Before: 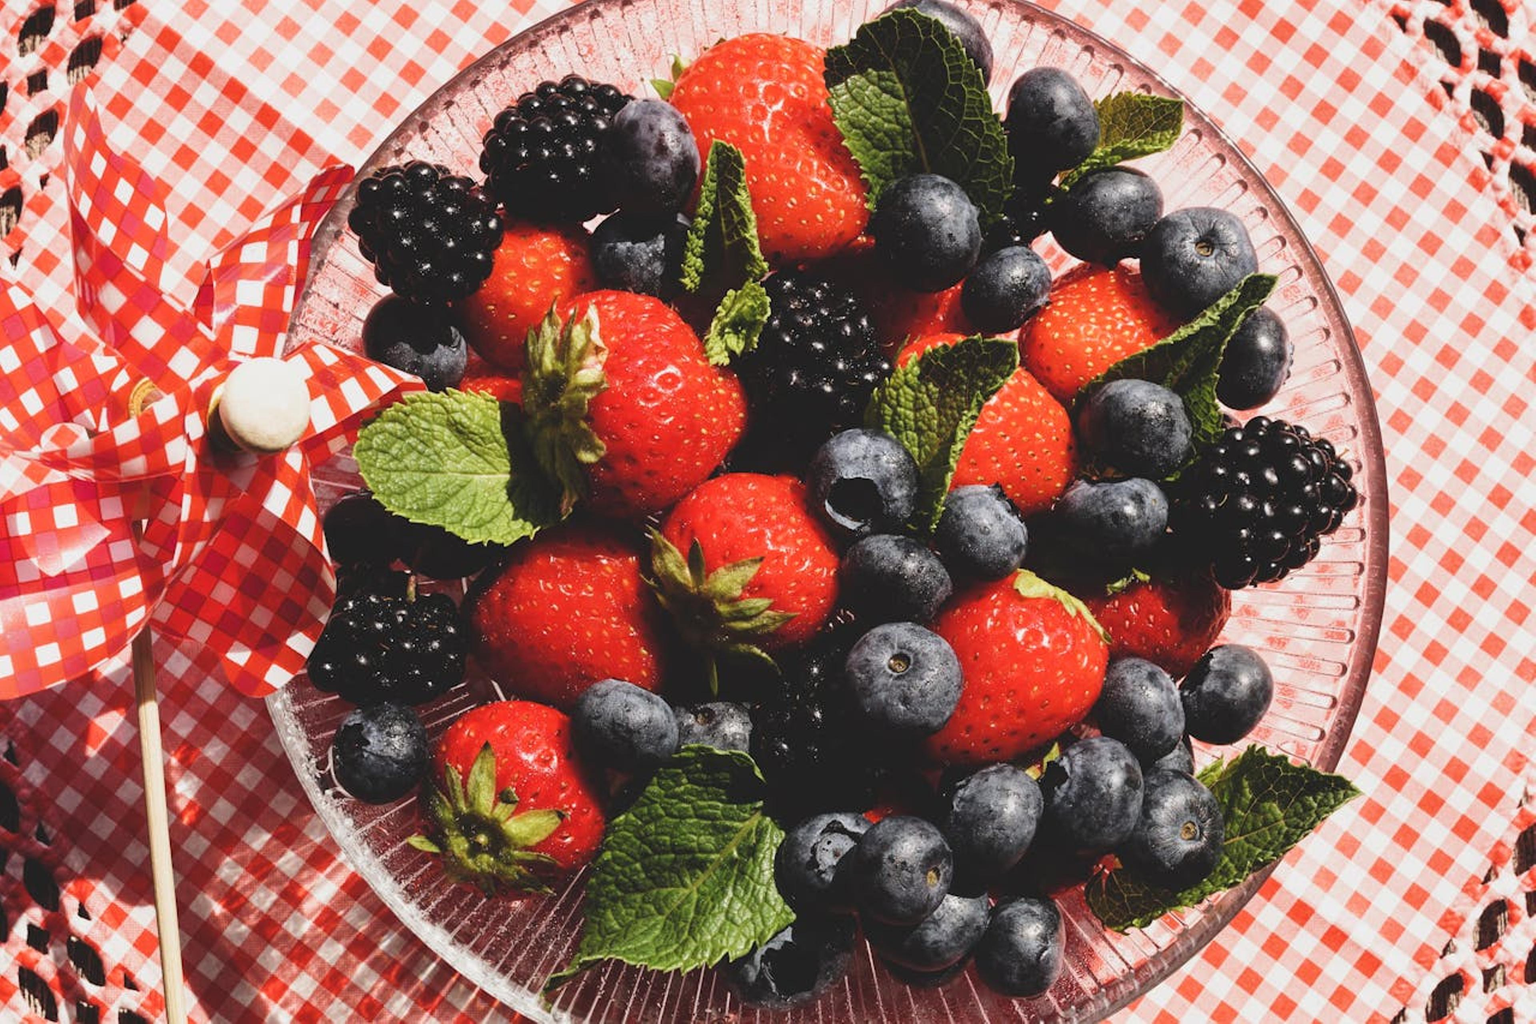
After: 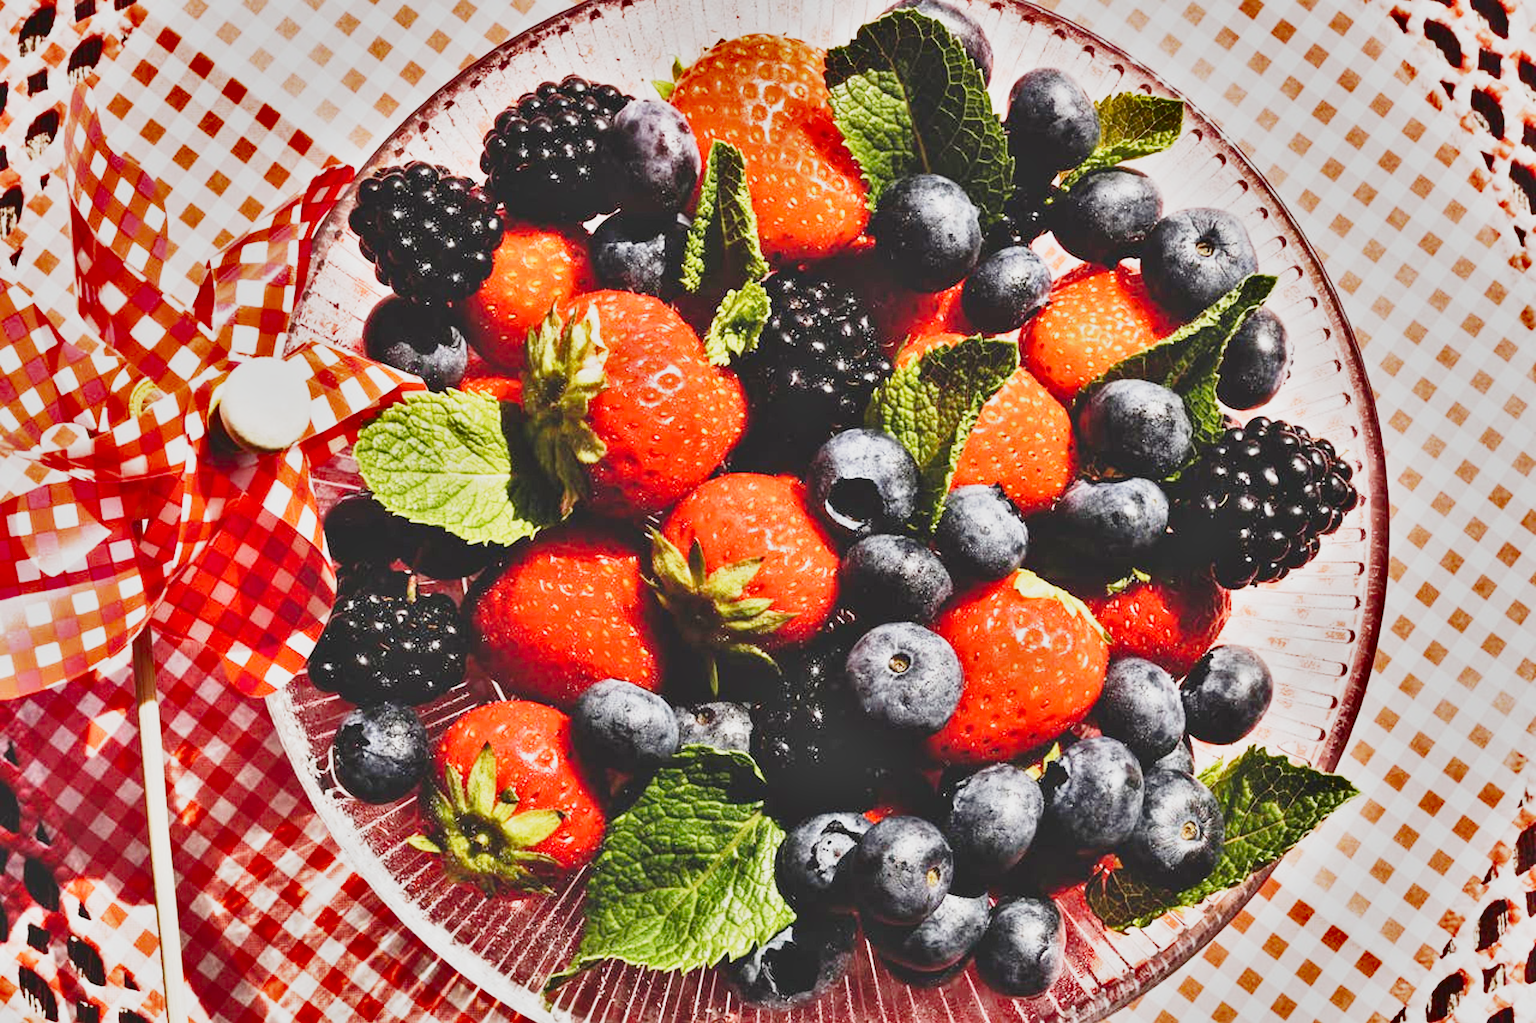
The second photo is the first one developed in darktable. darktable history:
exposure: black level correction 0, exposure 0.849 EV, compensate exposure bias true, compensate highlight preservation false
shadows and highlights: shadows 81.54, white point adjustment -8.9, highlights -61.26, soften with gaussian
base curve: curves: ch0 [(0, 0) (0.036, 0.037) (0.121, 0.228) (0.46, 0.76) (0.859, 0.983) (1, 1)], preserve colors none
